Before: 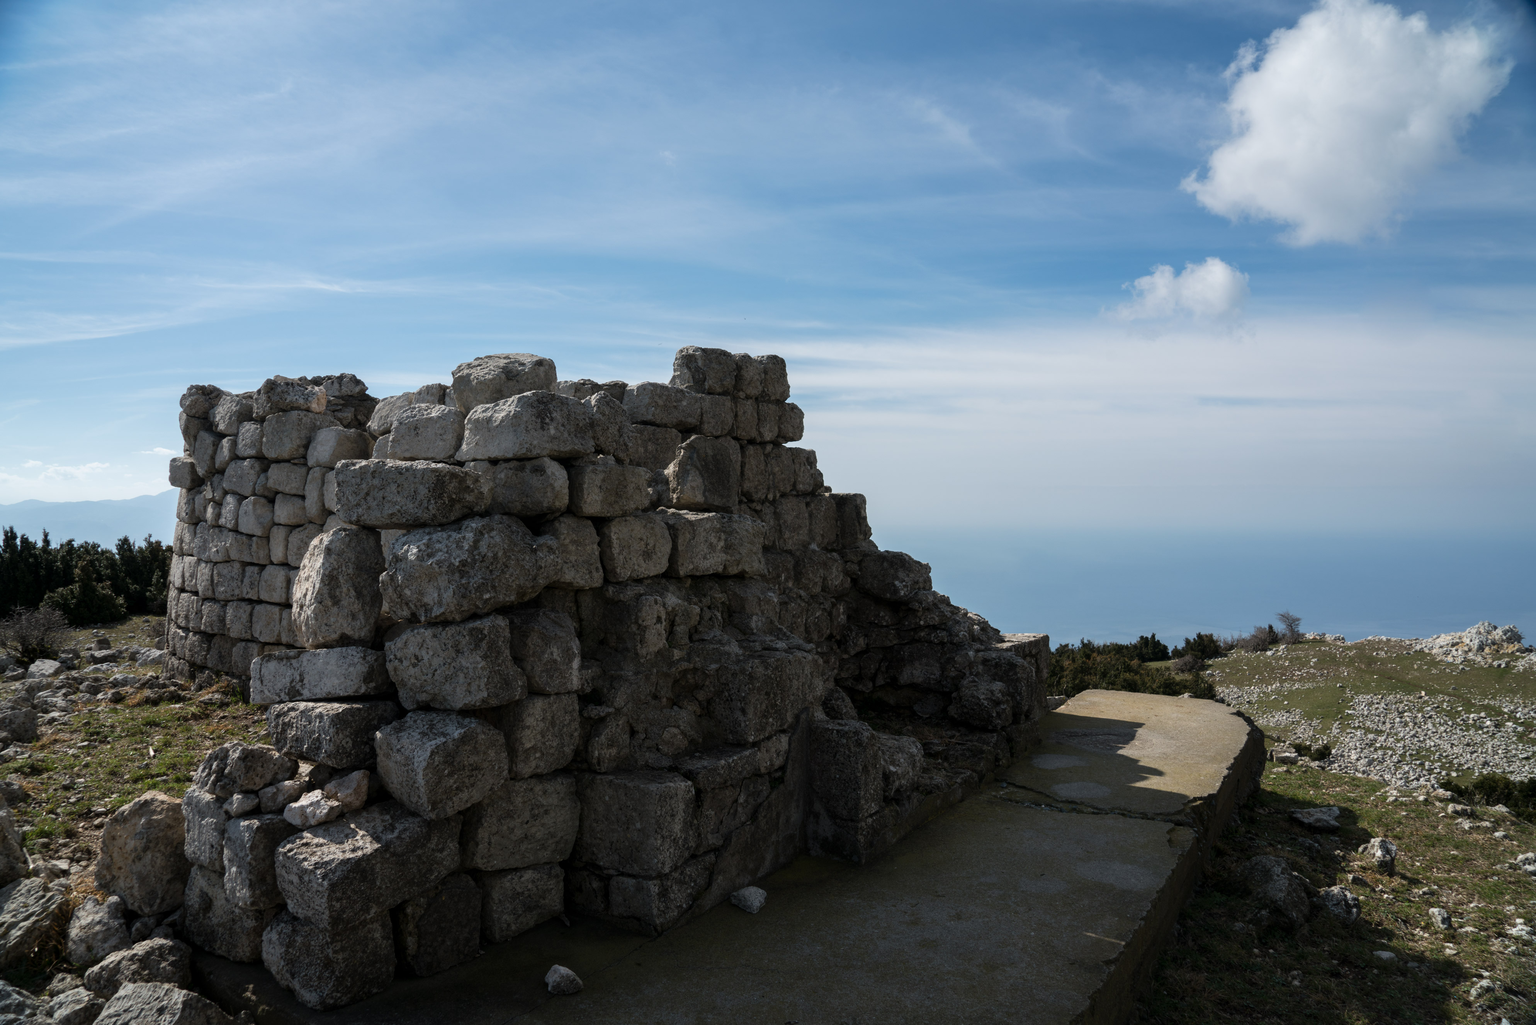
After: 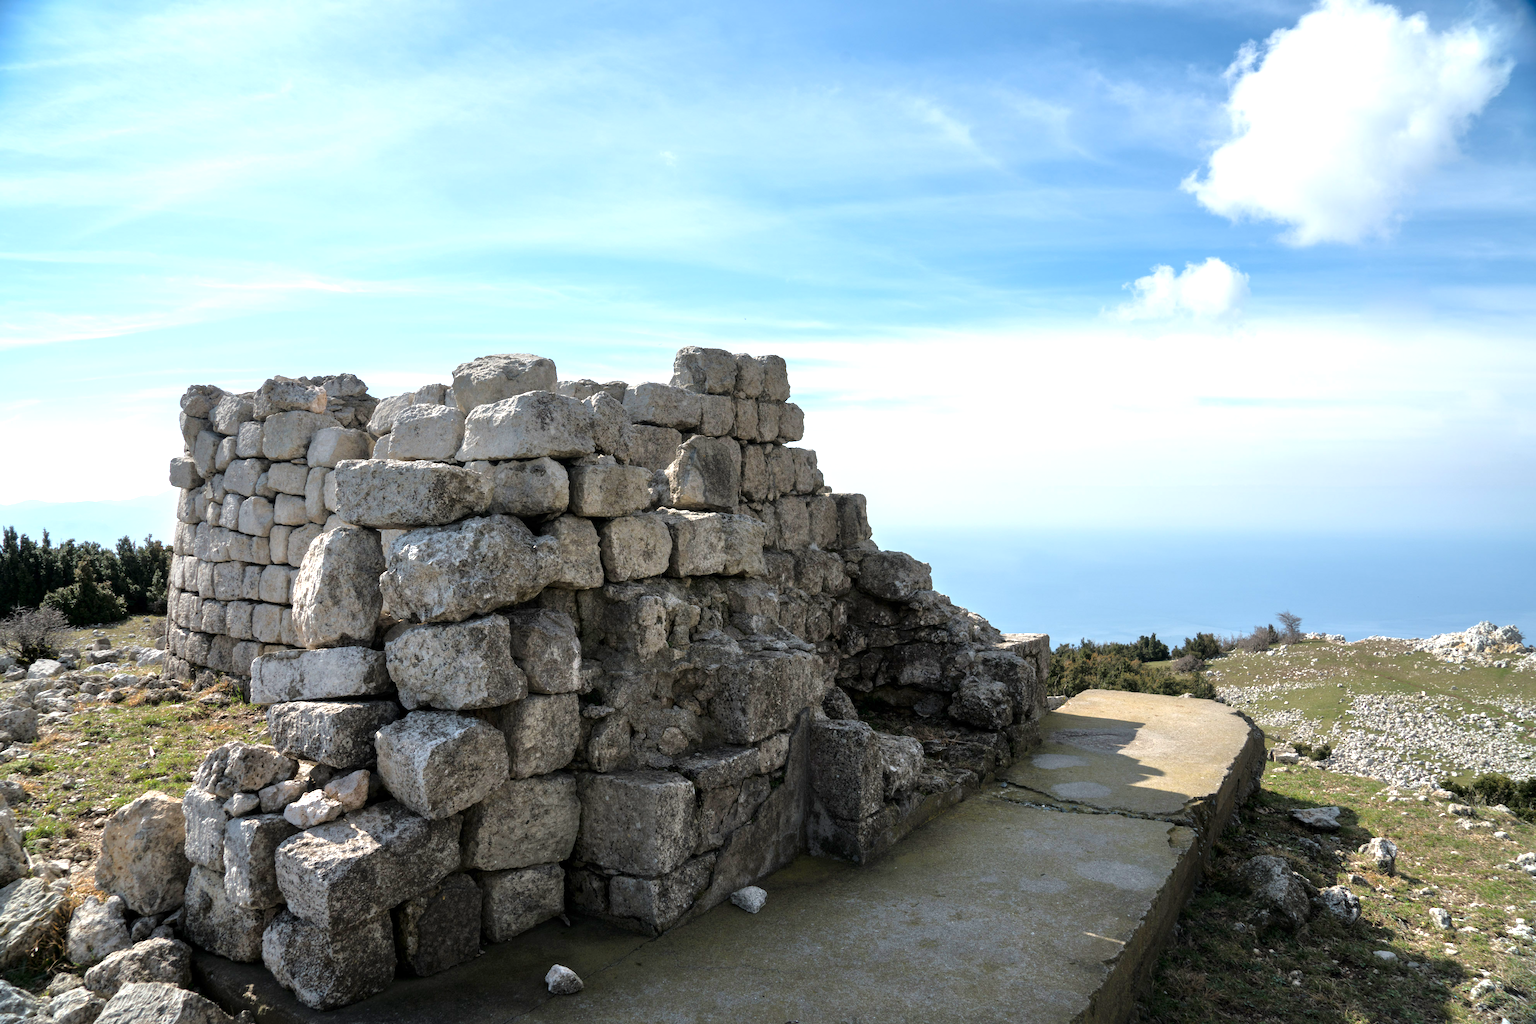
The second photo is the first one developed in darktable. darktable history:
tone equalizer: -7 EV 0.15 EV, -6 EV 0.6 EV, -5 EV 1.15 EV, -4 EV 1.33 EV, -3 EV 1.15 EV, -2 EV 0.6 EV, -1 EV 0.15 EV, mask exposure compensation -0.5 EV
exposure: exposure 1 EV, compensate highlight preservation false
